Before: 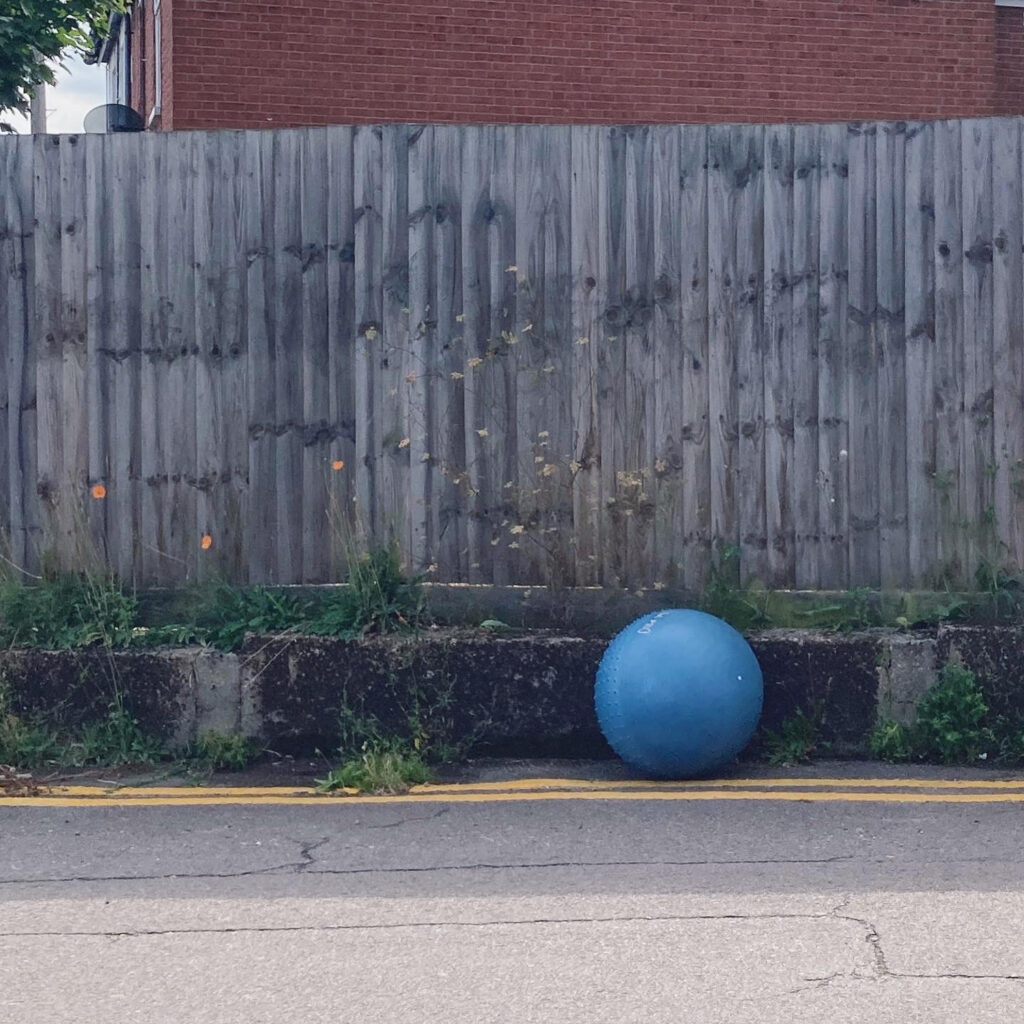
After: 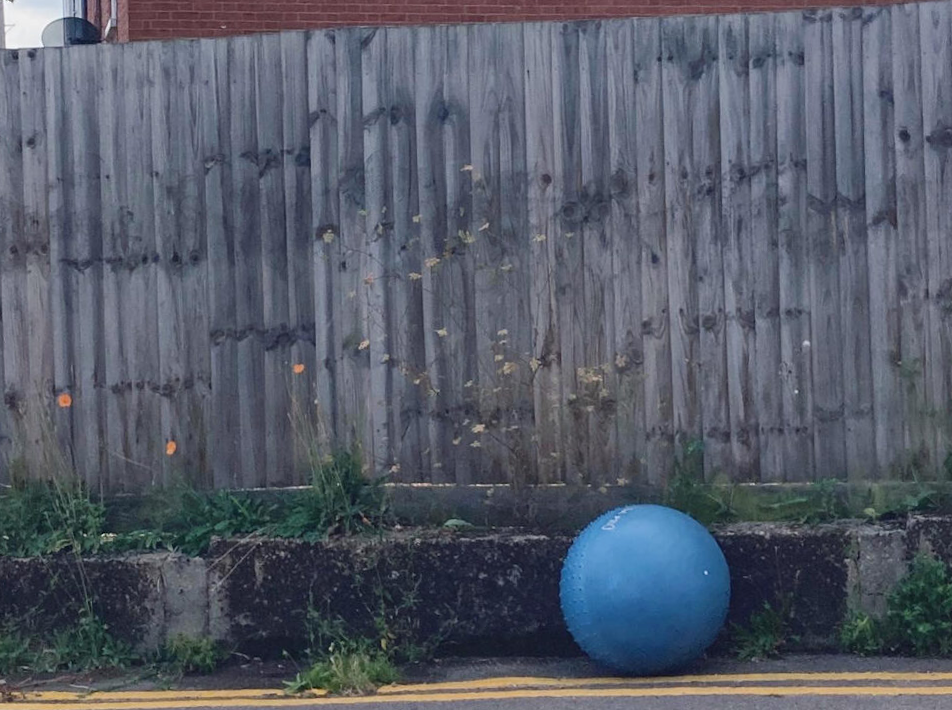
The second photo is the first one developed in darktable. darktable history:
crop: left 2.737%, top 7.287%, right 3.421%, bottom 20.179%
rotate and perspective: rotation -1.32°, lens shift (horizontal) -0.031, crop left 0.015, crop right 0.985, crop top 0.047, crop bottom 0.982
